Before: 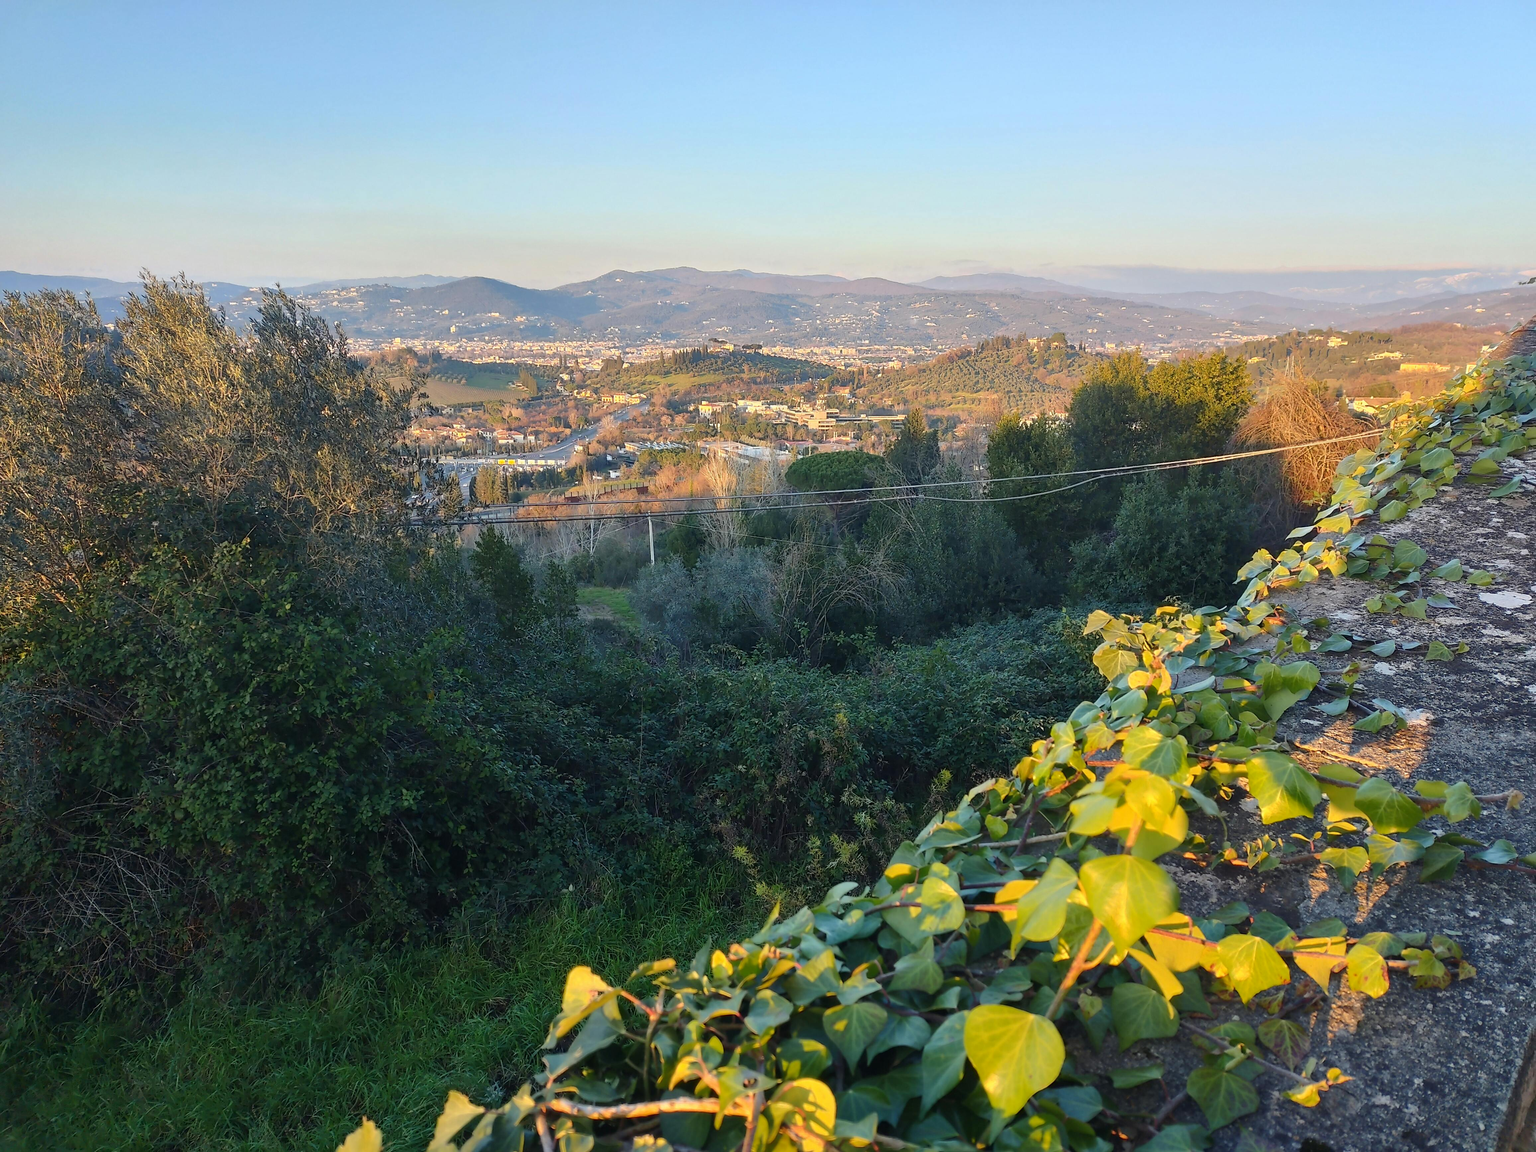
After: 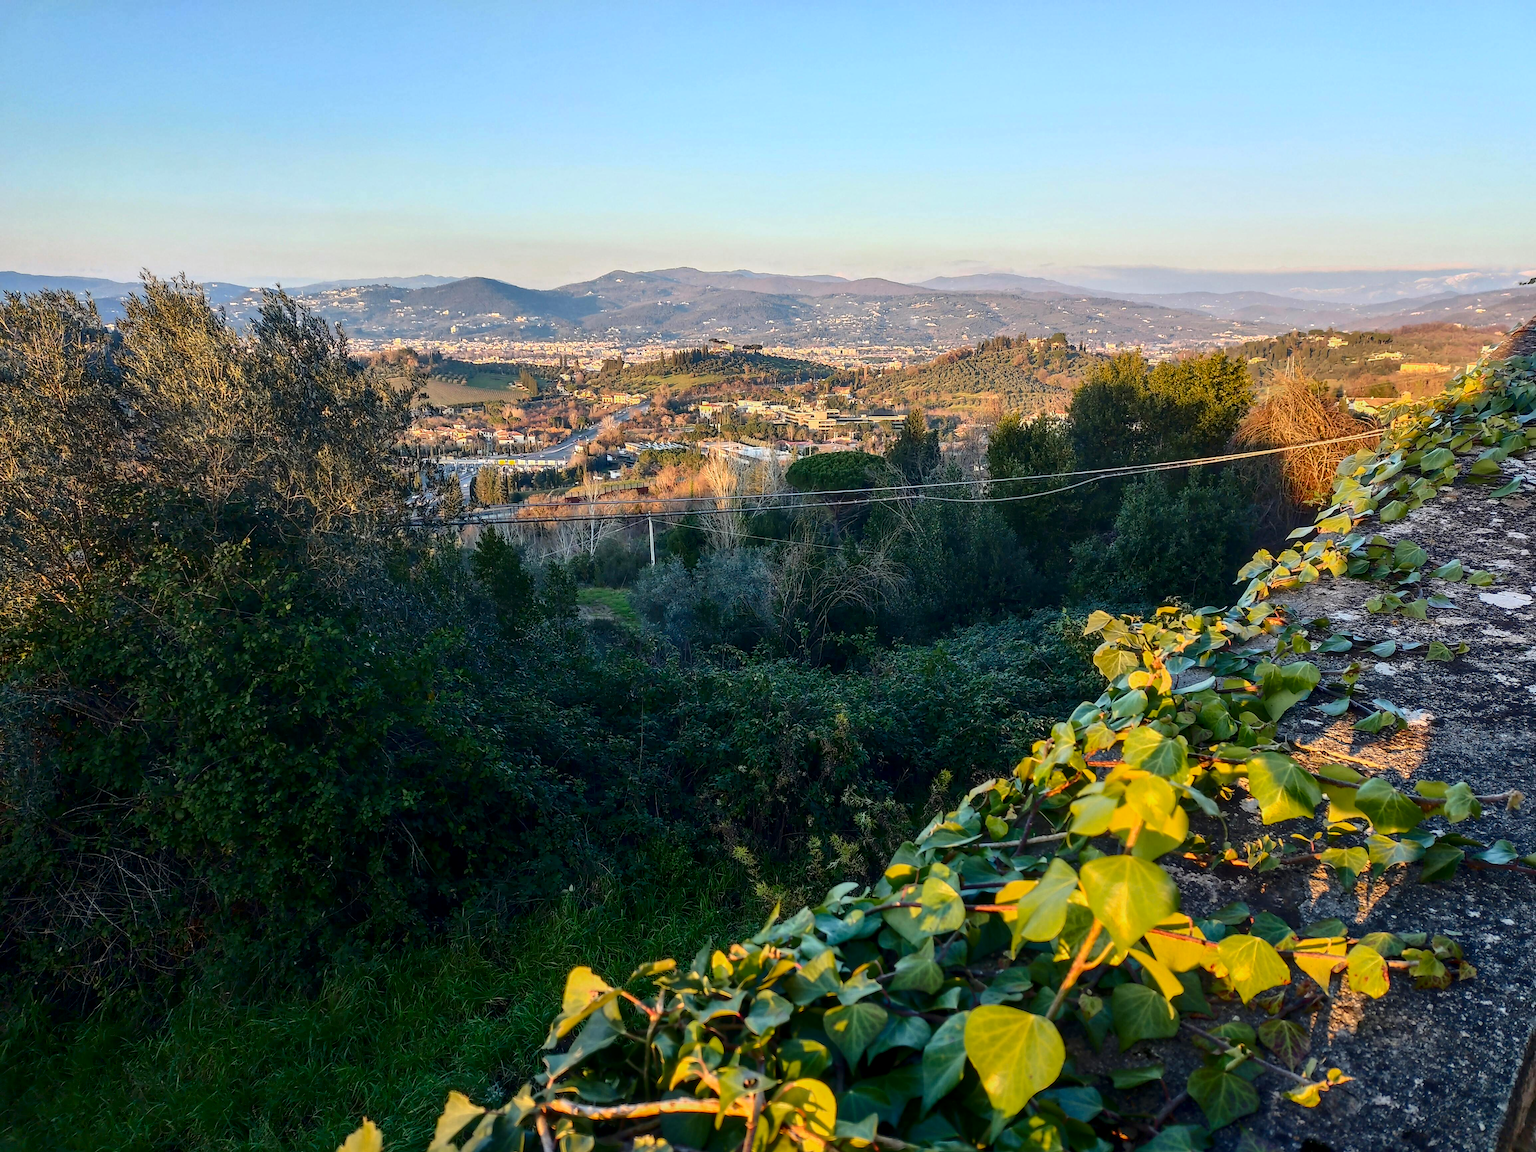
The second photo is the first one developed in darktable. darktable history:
contrast brightness saturation: contrast 0.192, brightness -0.106, saturation 0.206
color zones: curves: ch0 [(0, 0.5) (0.143, 0.5) (0.286, 0.456) (0.429, 0.5) (0.571, 0.5) (0.714, 0.5) (0.857, 0.5) (1, 0.5)]; ch1 [(0, 0.5) (0.143, 0.5) (0.286, 0.422) (0.429, 0.5) (0.571, 0.5) (0.714, 0.5) (0.857, 0.5) (1, 0.5)]
local contrast: detail 130%
